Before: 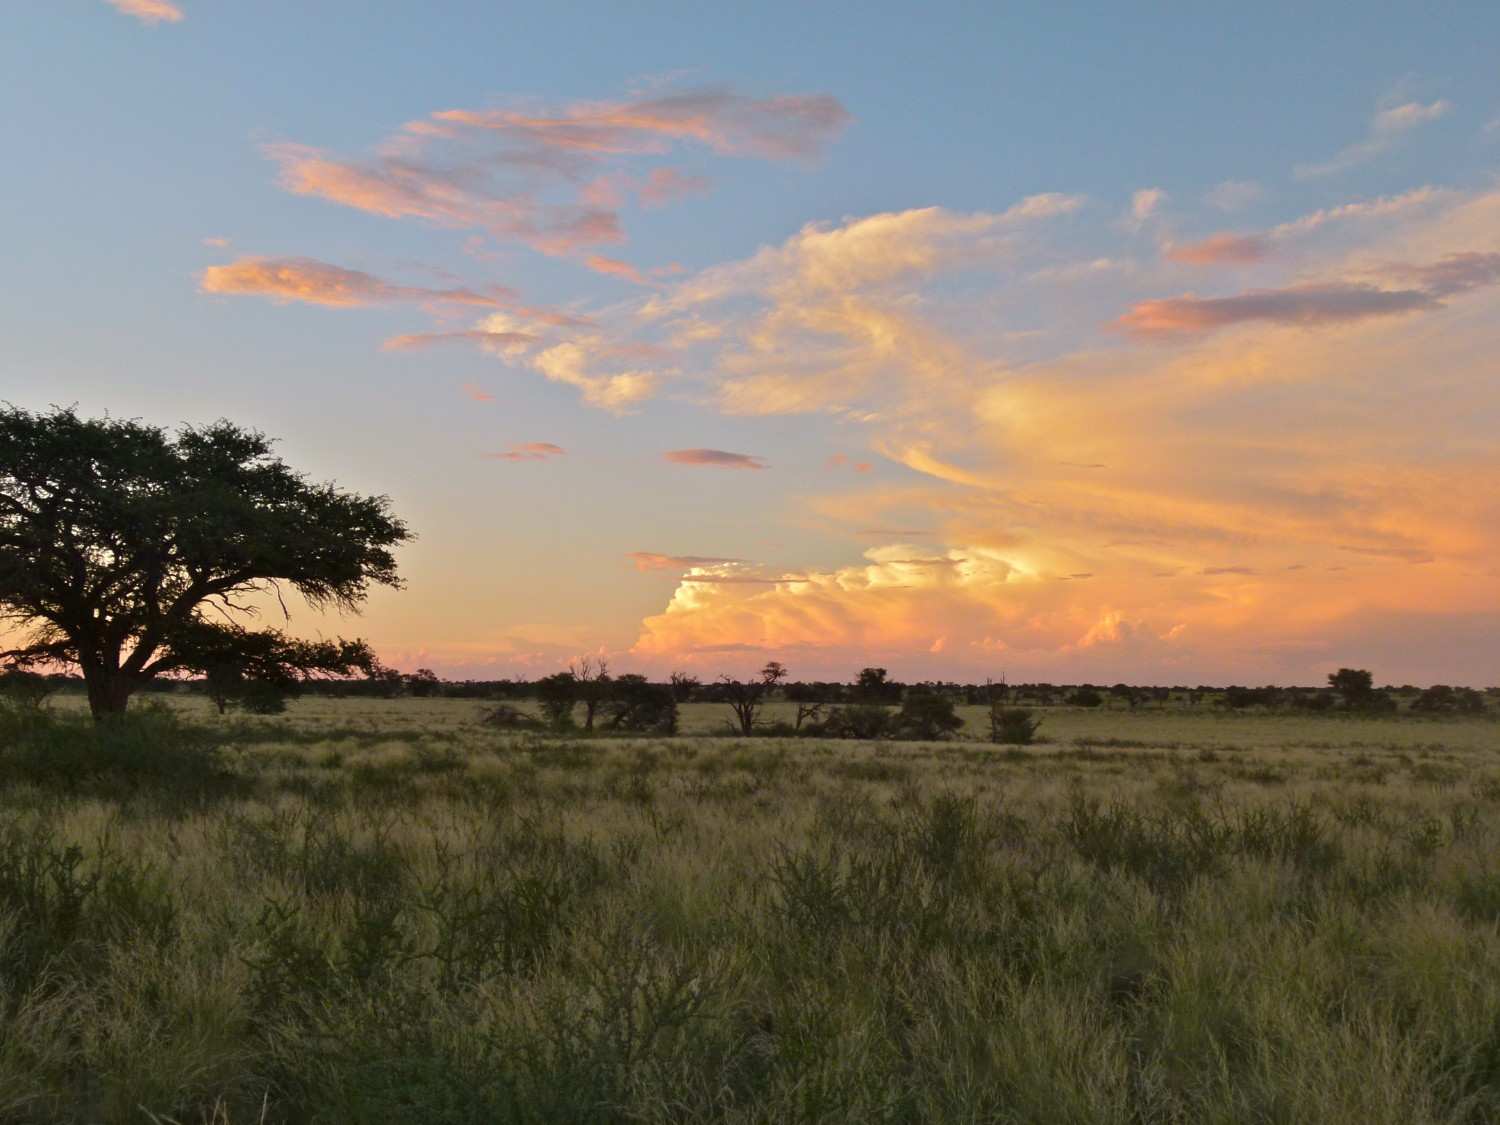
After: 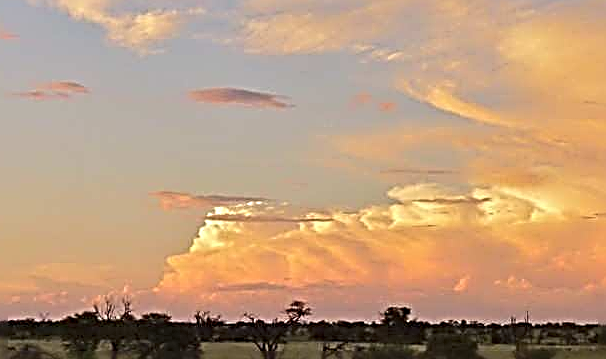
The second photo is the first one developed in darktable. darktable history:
sharpen: radius 3.158, amount 1.731
crop: left 31.751%, top 32.172%, right 27.8%, bottom 35.83%
